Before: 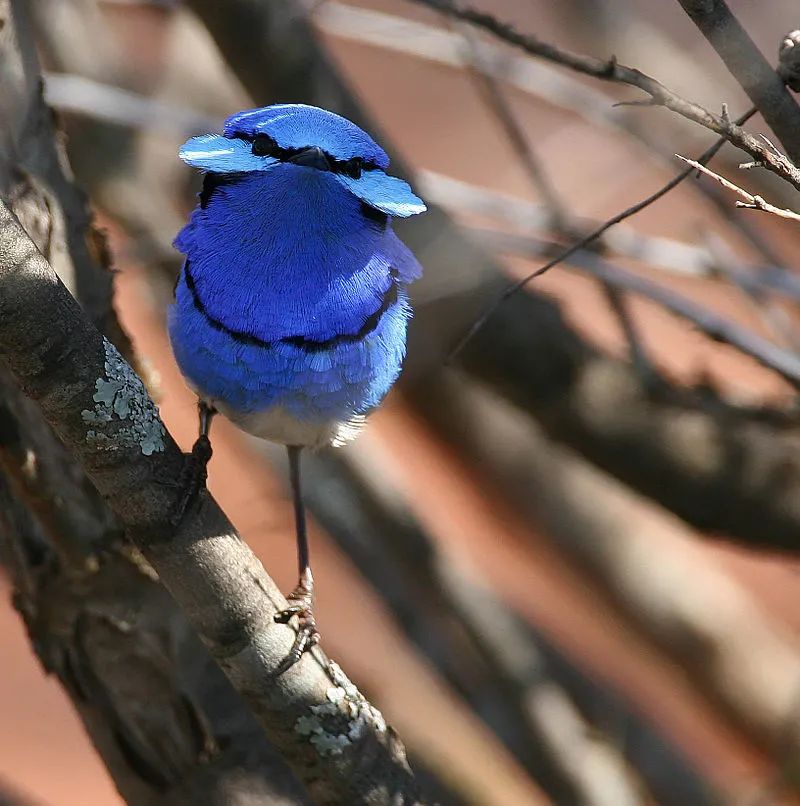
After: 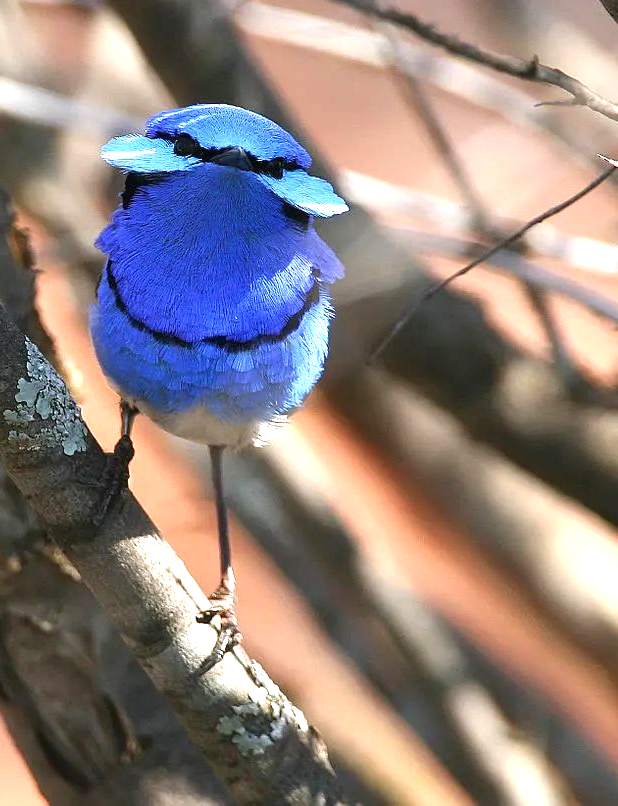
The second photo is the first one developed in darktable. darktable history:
exposure: black level correction 0, exposure 1 EV, compensate exposure bias true, compensate highlight preservation false
crop: left 9.85%, right 12.813%
